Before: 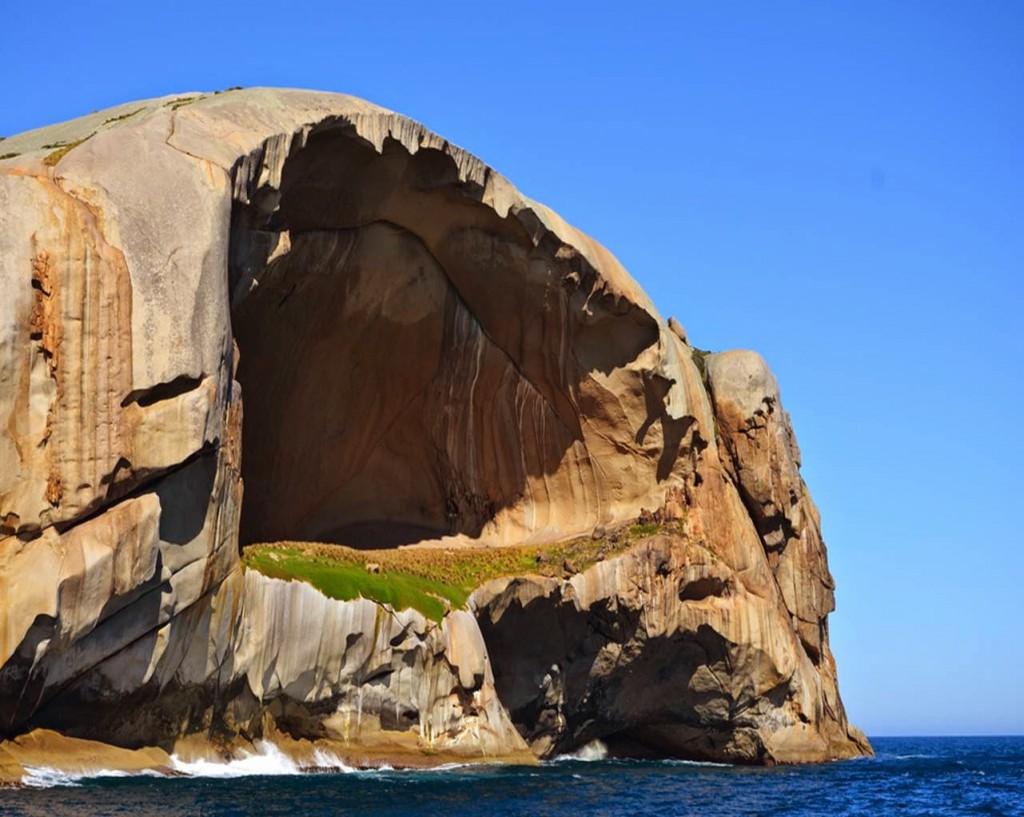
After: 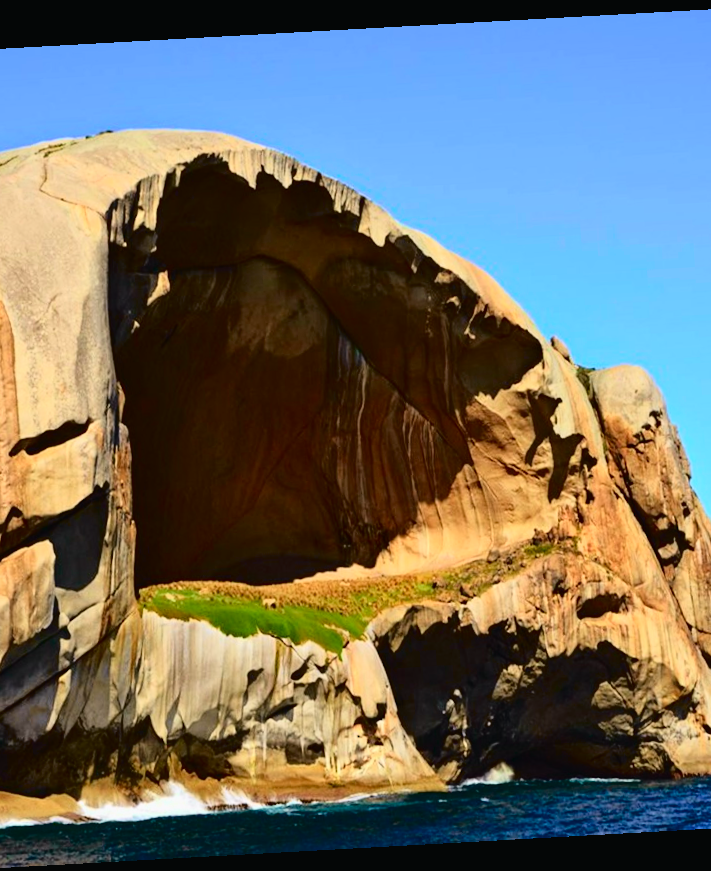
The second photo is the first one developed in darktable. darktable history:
rotate and perspective: rotation -3.18°, automatic cropping off
tone curve: curves: ch0 [(0, 0.014) (0.17, 0.099) (0.392, 0.438) (0.725, 0.828) (0.872, 0.918) (1, 0.981)]; ch1 [(0, 0) (0.402, 0.36) (0.488, 0.466) (0.5, 0.499) (0.515, 0.515) (0.574, 0.595) (0.619, 0.65) (0.701, 0.725) (1, 1)]; ch2 [(0, 0) (0.432, 0.422) (0.486, 0.49) (0.503, 0.503) (0.523, 0.554) (0.562, 0.606) (0.644, 0.694) (0.717, 0.753) (1, 0.991)], color space Lab, independent channels
crop and rotate: left 12.648%, right 20.685%
